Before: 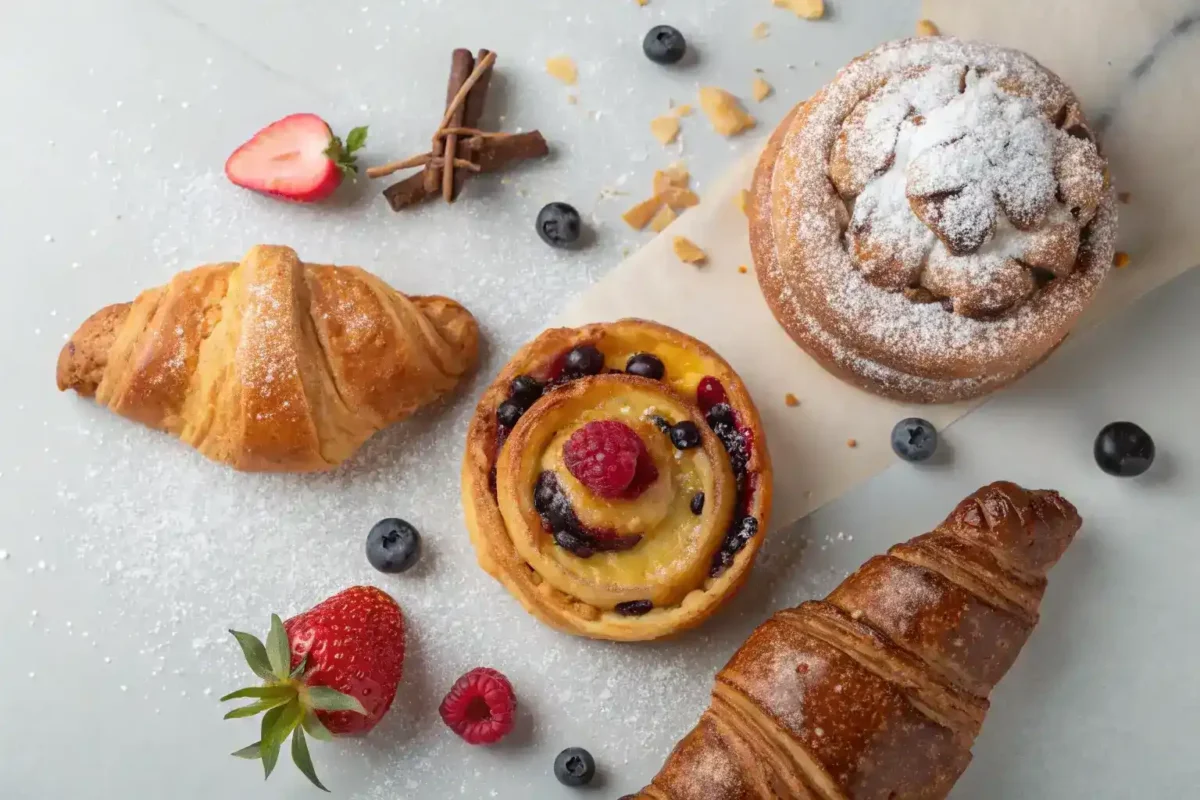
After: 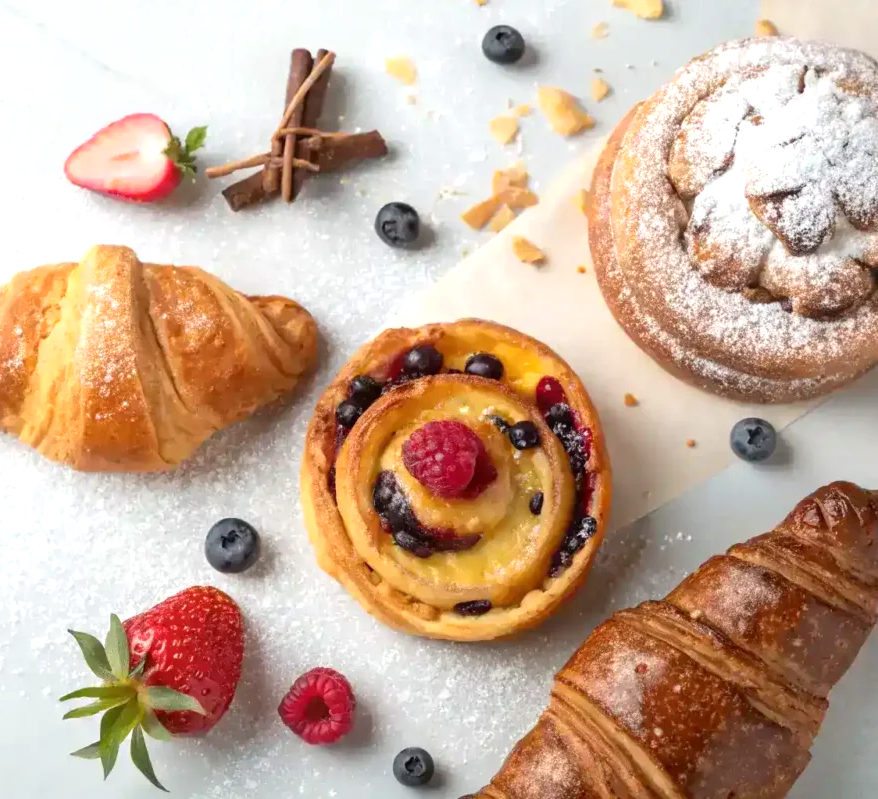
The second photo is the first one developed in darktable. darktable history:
crop: left 13.443%, right 13.31%
exposure: black level correction 0.001, exposure 0.5 EV, compensate exposure bias true, compensate highlight preservation false
